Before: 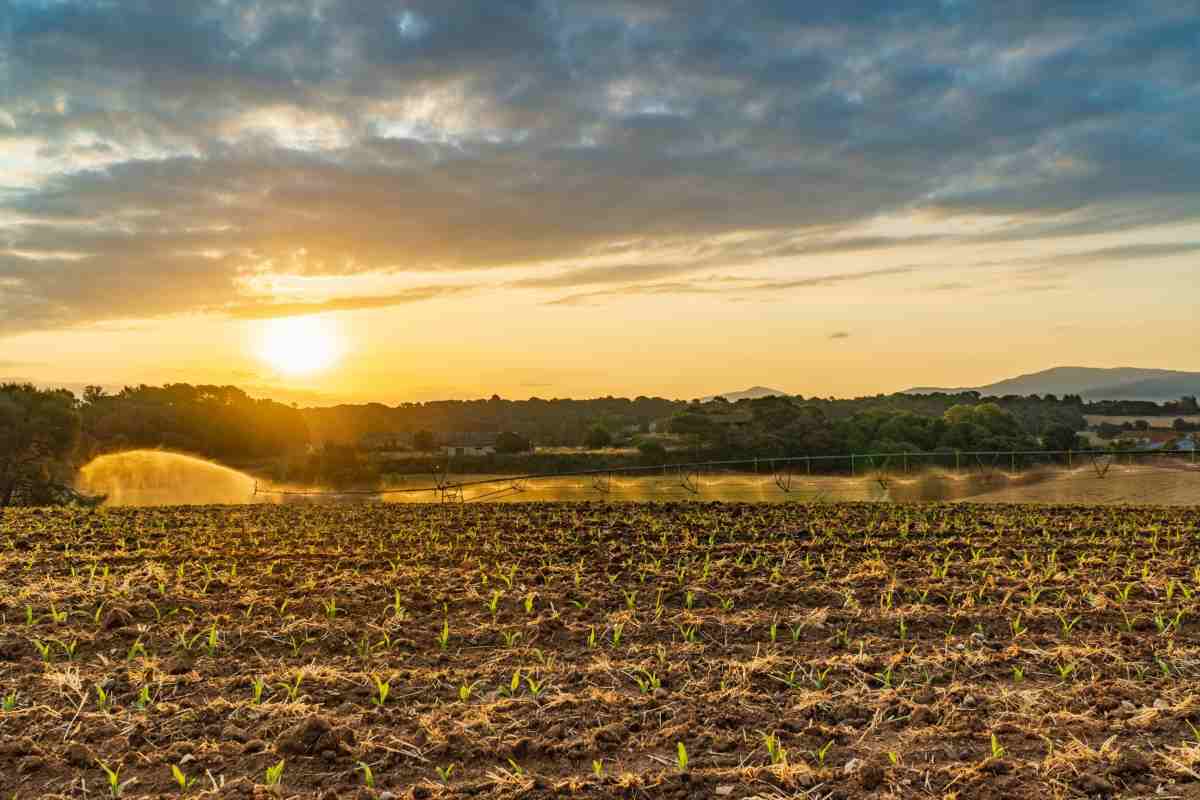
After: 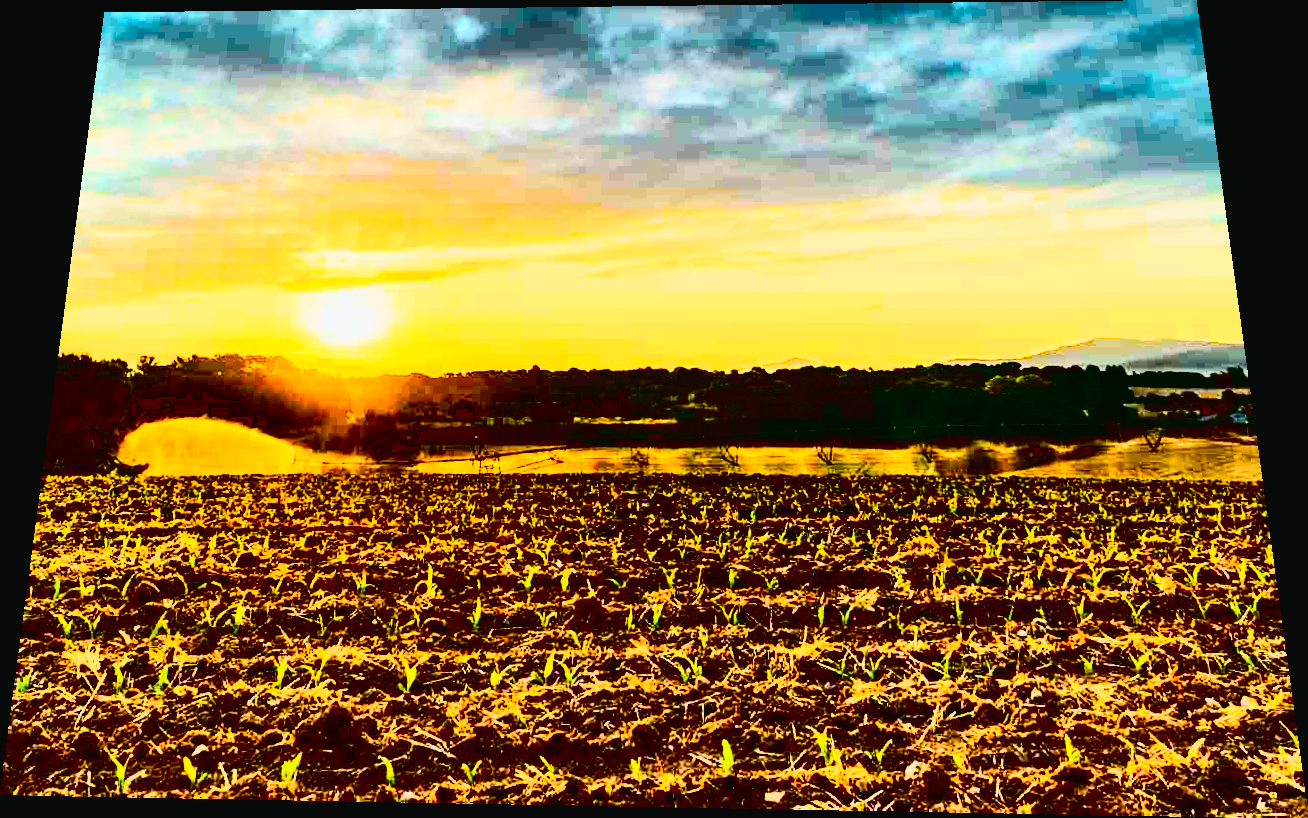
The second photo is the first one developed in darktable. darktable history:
tone curve: curves: ch0 [(0, 0.023) (0.132, 0.075) (0.251, 0.186) (0.463, 0.461) (0.662, 0.757) (0.854, 0.909) (1, 0.973)]; ch1 [(0, 0) (0.447, 0.411) (0.483, 0.469) (0.498, 0.496) (0.518, 0.514) (0.561, 0.579) (0.604, 0.645) (0.669, 0.73) (0.819, 0.93) (1, 1)]; ch2 [(0, 0) (0.307, 0.315) (0.425, 0.438) (0.483, 0.477) (0.503, 0.503) (0.526, 0.534) (0.567, 0.569) (0.617, 0.674) (0.703, 0.797) (0.985, 0.966)], color space Lab, independent channels
exposure: black level correction 0.047, exposure 0.013 EV, compensate highlight preservation false
rotate and perspective: rotation 0.128°, lens shift (vertical) -0.181, lens shift (horizontal) -0.044, shear 0.001, automatic cropping off
rgb curve: curves: ch0 [(0, 0) (0.21, 0.15) (0.24, 0.21) (0.5, 0.75) (0.75, 0.96) (0.89, 0.99) (1, 1)]; ch1 [(0, 0.02) (0.21, 0.13) (0.25, 0.2) (0.5, 0.67) (0.75, 0.9) (0.89, 0.97) (1, 1)]; ch2 [(0, 0.02) (0.21, 0.13) (0.25, 0.2) (0.5, 0.67) (0.75, 0.9) (0.89, 0.97) (1, 1)], compensate middle gray true
